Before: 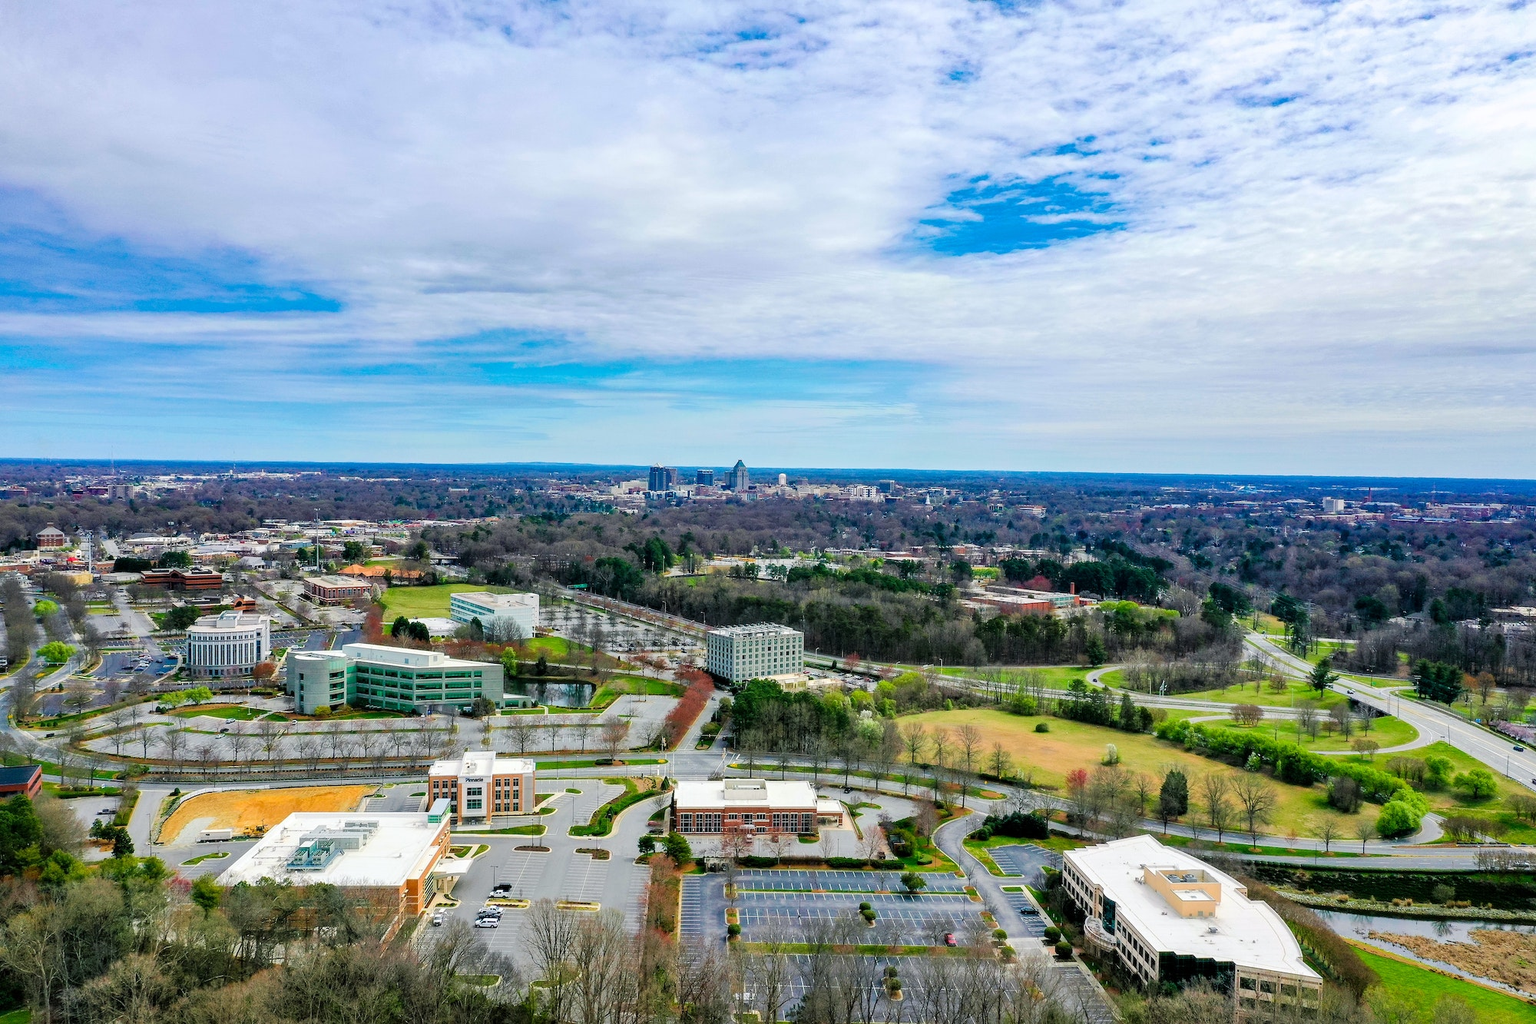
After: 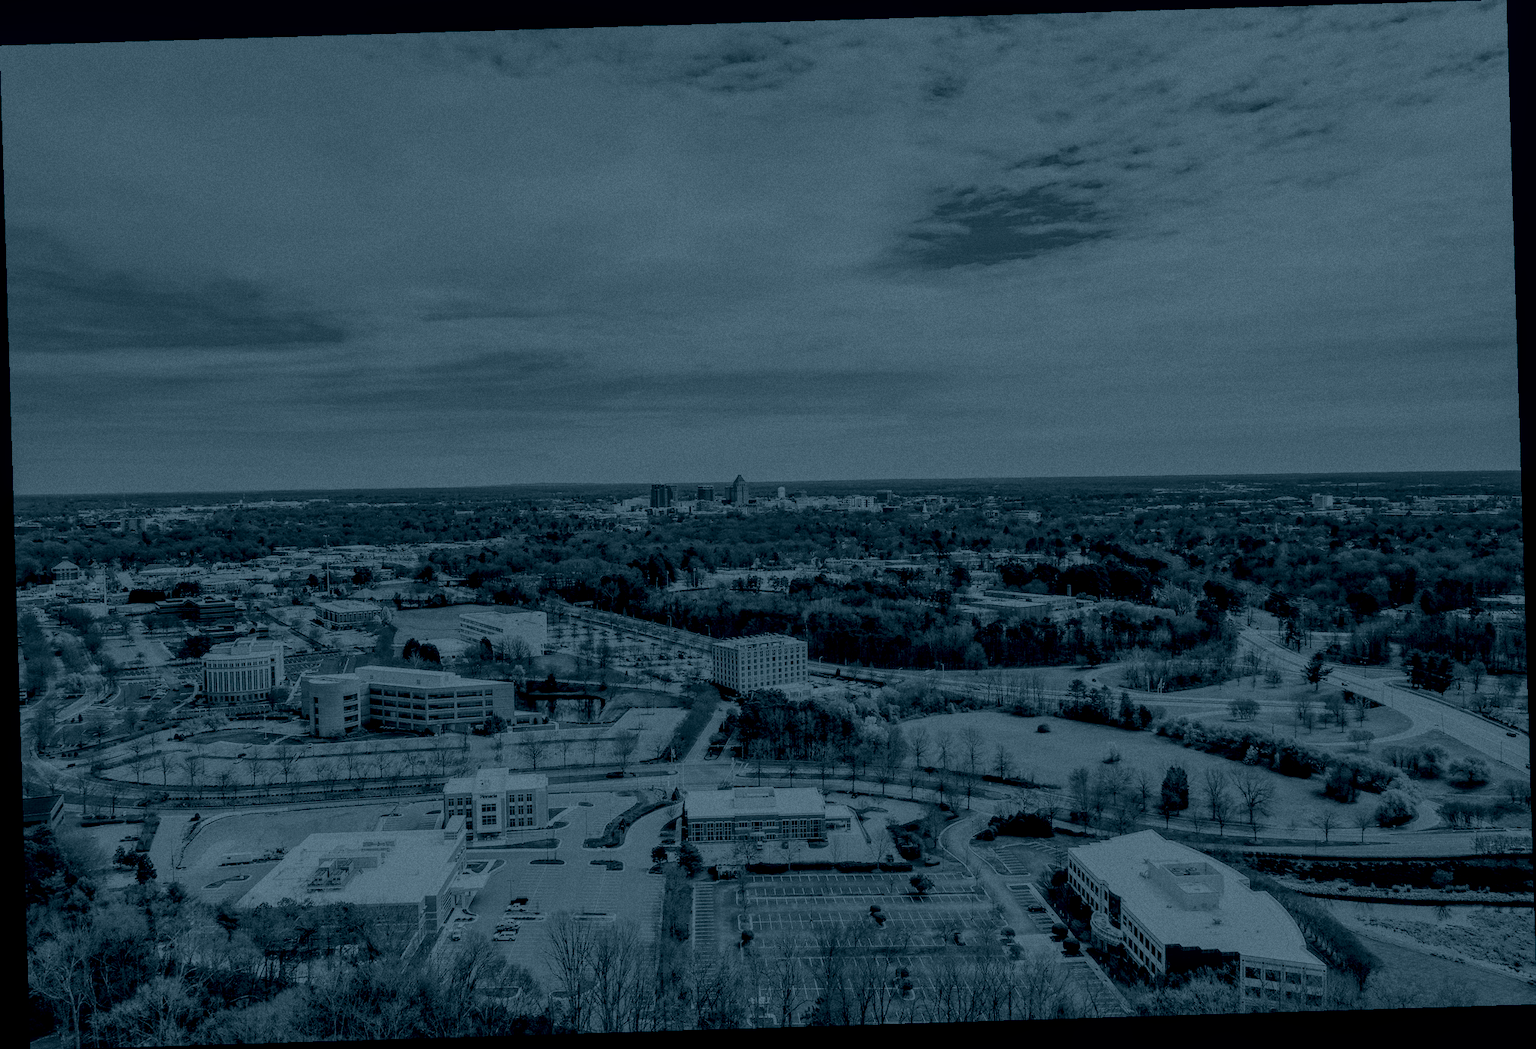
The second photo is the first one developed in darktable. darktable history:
colorize: hue 194.4°, saturation 29%, source mix 61.75%, lightness 3.98%, version 1
local contrast: detail 130%
exposure: exposure 0.15 EV, compensate highlight preservation false
filmic rgb: black relative exposure -6.98 EV, white relative exposure 5.63 EV, hardness 2.86
rotate and perspective: rotation -1.75°, automatic cropping off
grain: on, module defaults
